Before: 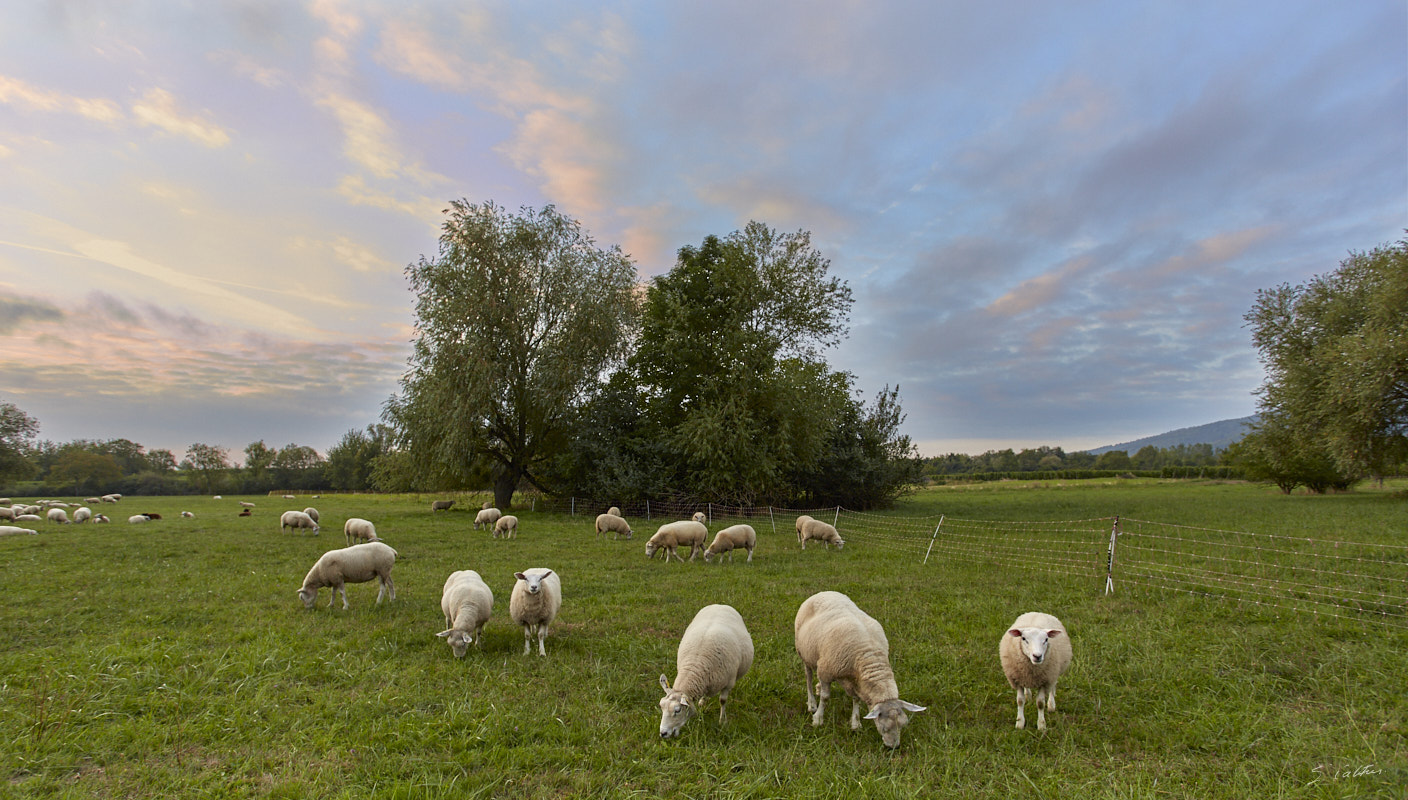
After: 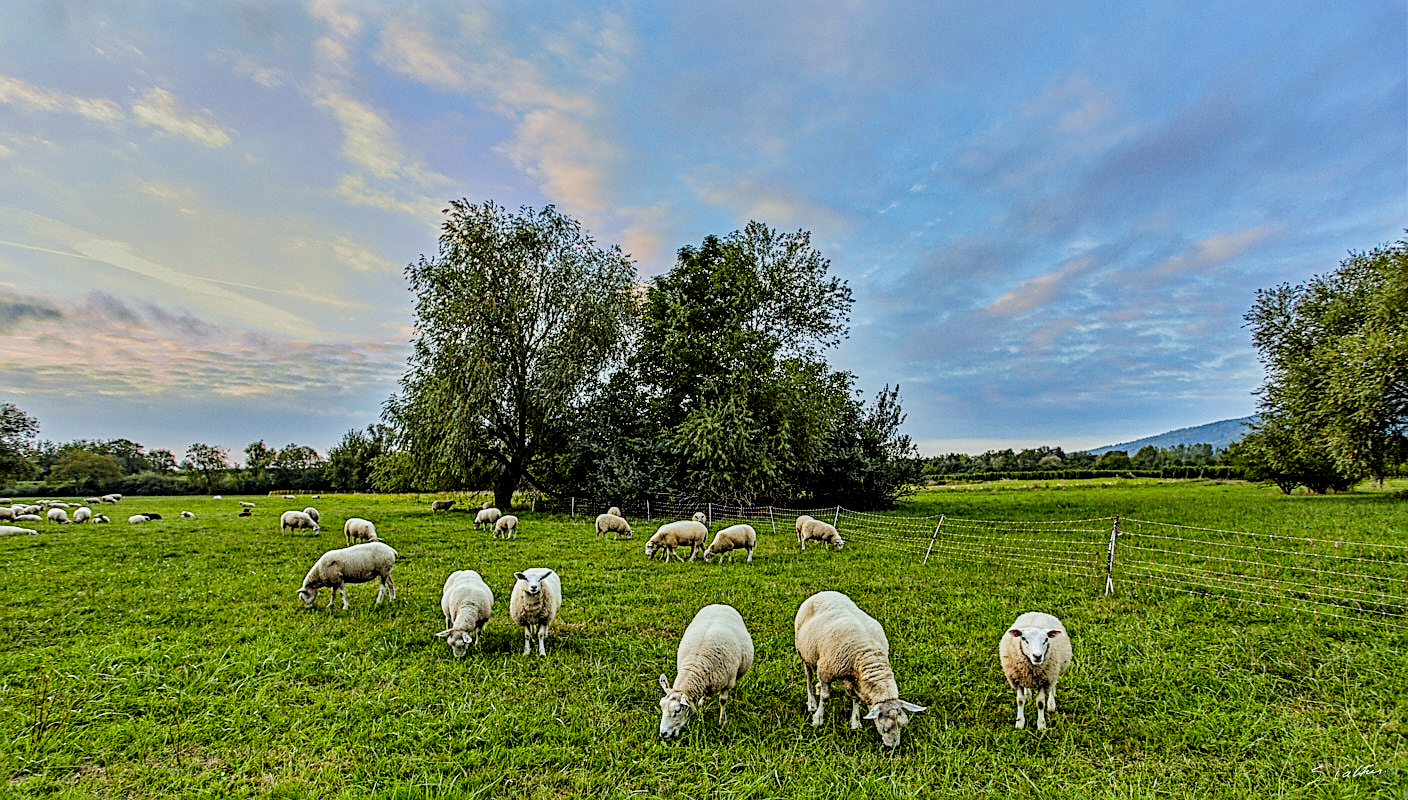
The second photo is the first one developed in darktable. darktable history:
color calibration: illuminant Planckian (black body), adaptation linear Bradford (ICC v4), x 0.364, y 0.367, temperature 4417.56 K, saturation algorithm version 1 (2020)
filmic rgb: black relative exposure -7.75 EV, white relative exposure 4.4 EV, threshold 3 EV, hardness 3.76, latitude 38.11%, contrast 0.966, highlights saturation mix 10%, shadows ↔ highlights balance 4.59%, color science v4 (2020), enable highlight reconstruction true
local contrast: on, module defaults
shadows and highlights: soften with gaussian
contrast brightness saturation: contrast 0.04, saturation 0.16
sharpen: on, module defaults
contrast equalizer: octaves 7, y [[0.5, 0.542, 0.583, 0.625, 0.667, 0.708], [0.5 ×6], [0.5 ×6], [0 ×6], [0 ×6]]
base curve: curves: ch0 [(0, 0) (0.262, 0.32) (0.722, 0.705) (1, 1)]
tone curve: curves: ch0 [(0, 0) (0.004, 0.002) (0.02, 0.013) (0.218, 0.218) (0.664, 0.718) (0.832, 0.873) (1, 1)], preserve colors none
